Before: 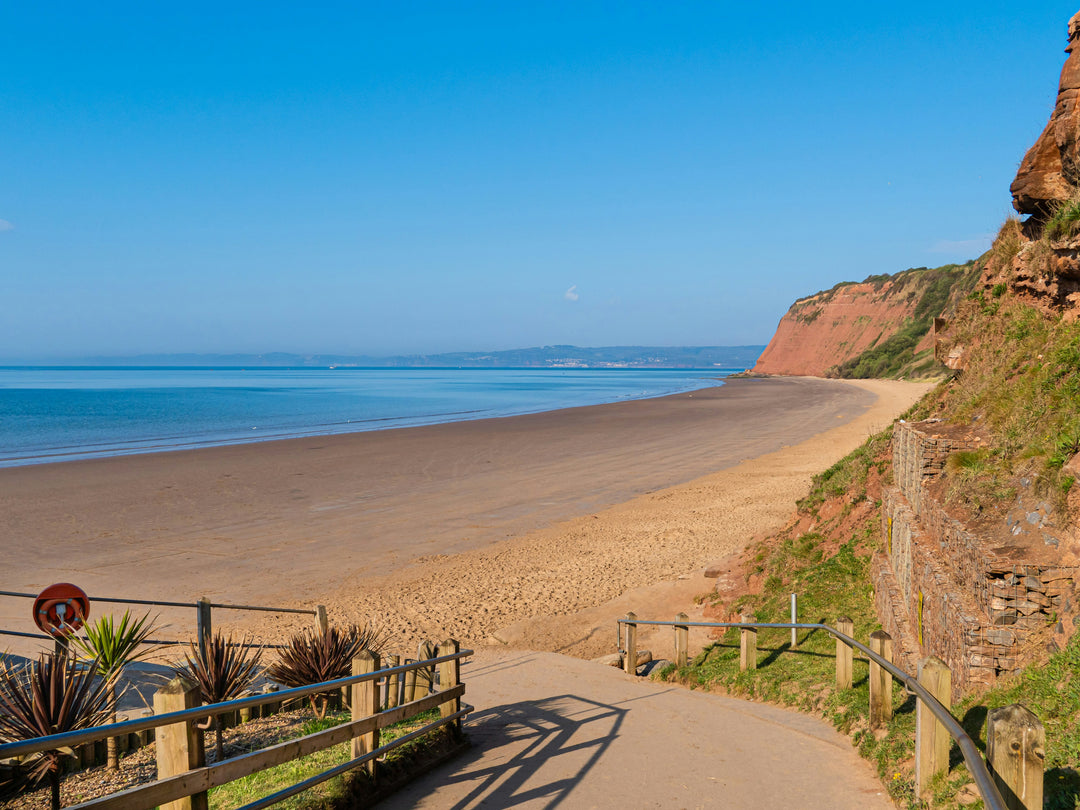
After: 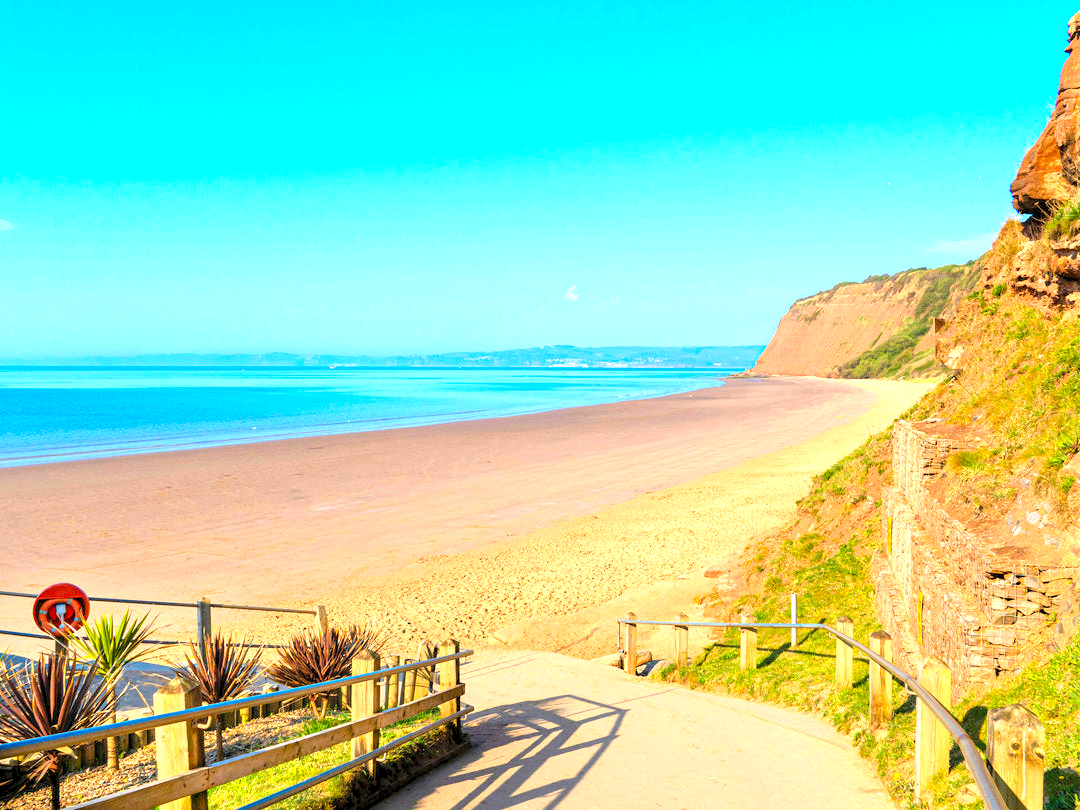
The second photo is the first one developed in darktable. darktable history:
exposure: black level correction 0, exposure 0.7 EV, compensate exposure bias true, compensate highlight preservation false
color balance rgb: perceptual saturation grading › global saturation 10%, global vibrance 20%
levels: levels [0.036, 0.364, 0.827]
